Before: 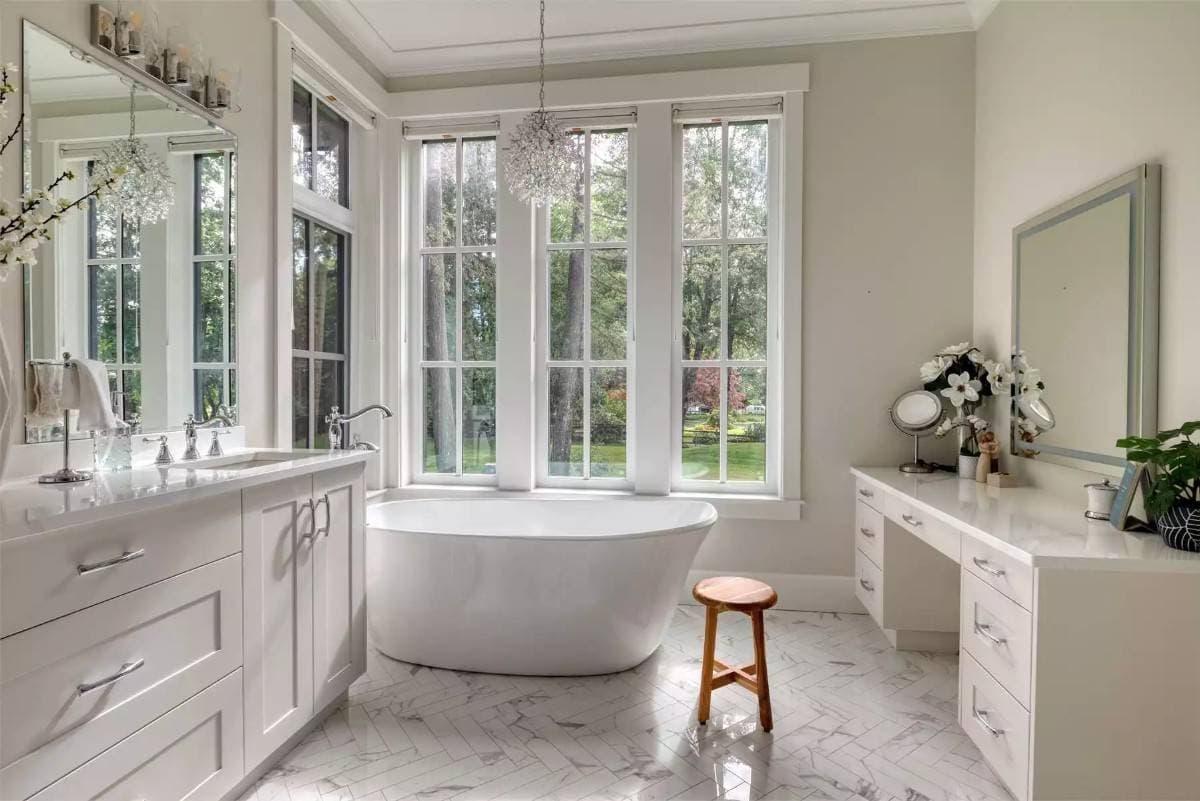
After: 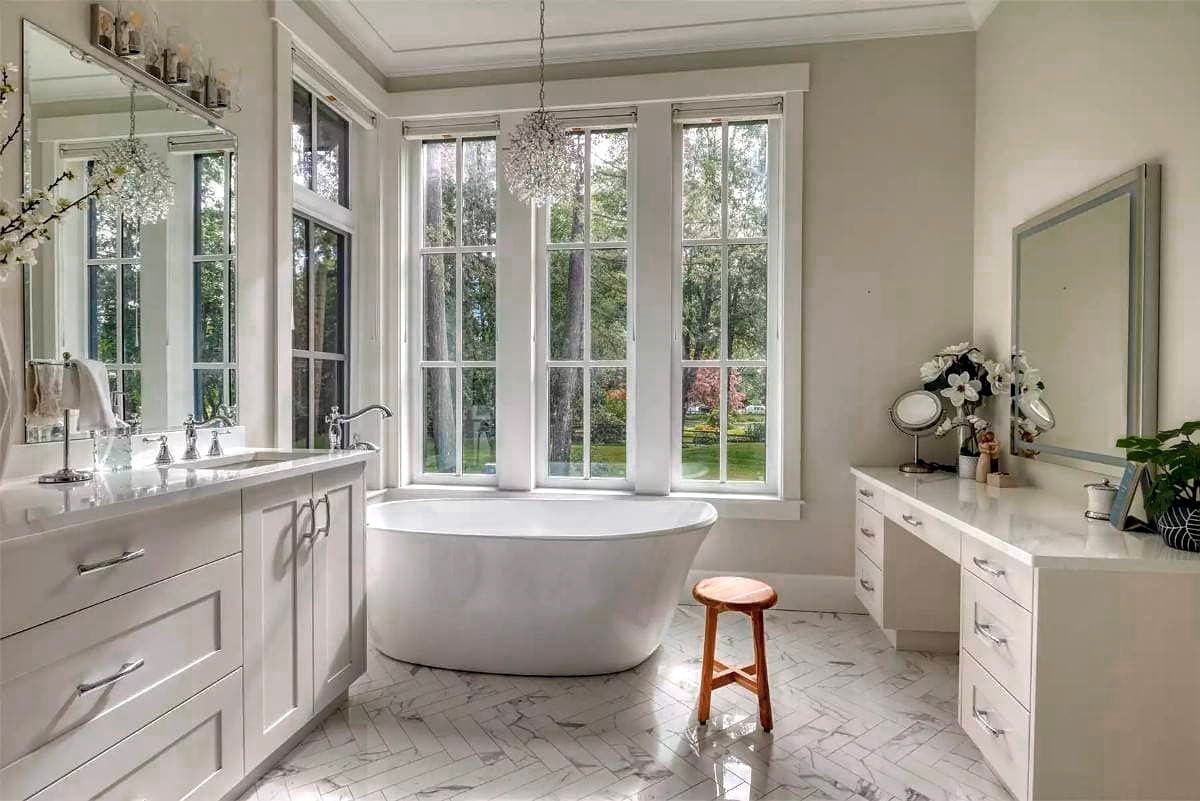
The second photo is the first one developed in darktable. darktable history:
color zones: curves: ch0 [(0, 0.553) (0.123, 0.58) (0.23, 0.419) (0.468, 0.155) (0.605, 0.132) (0.723, 0.063) (0.833, 0.172) (0.921, 0.468)]; ch1 [(0.025, 0.645) (0.229, 0.584) (0.326, 0.551) (0.537, 0.446) (0.599, 0.911) (0.708, 1) (0.805, 0.944)]; ch2 [(0.086, 0.468) (0.254, 0.464) (0.638, 0.564) (0.702, 0.592) (0.768, 0.564)]
sharpen: radius 1
shadows and highlights: shadows 37.27, highlights -28.18, soften with gaussian
local contrast: on, module defaults
